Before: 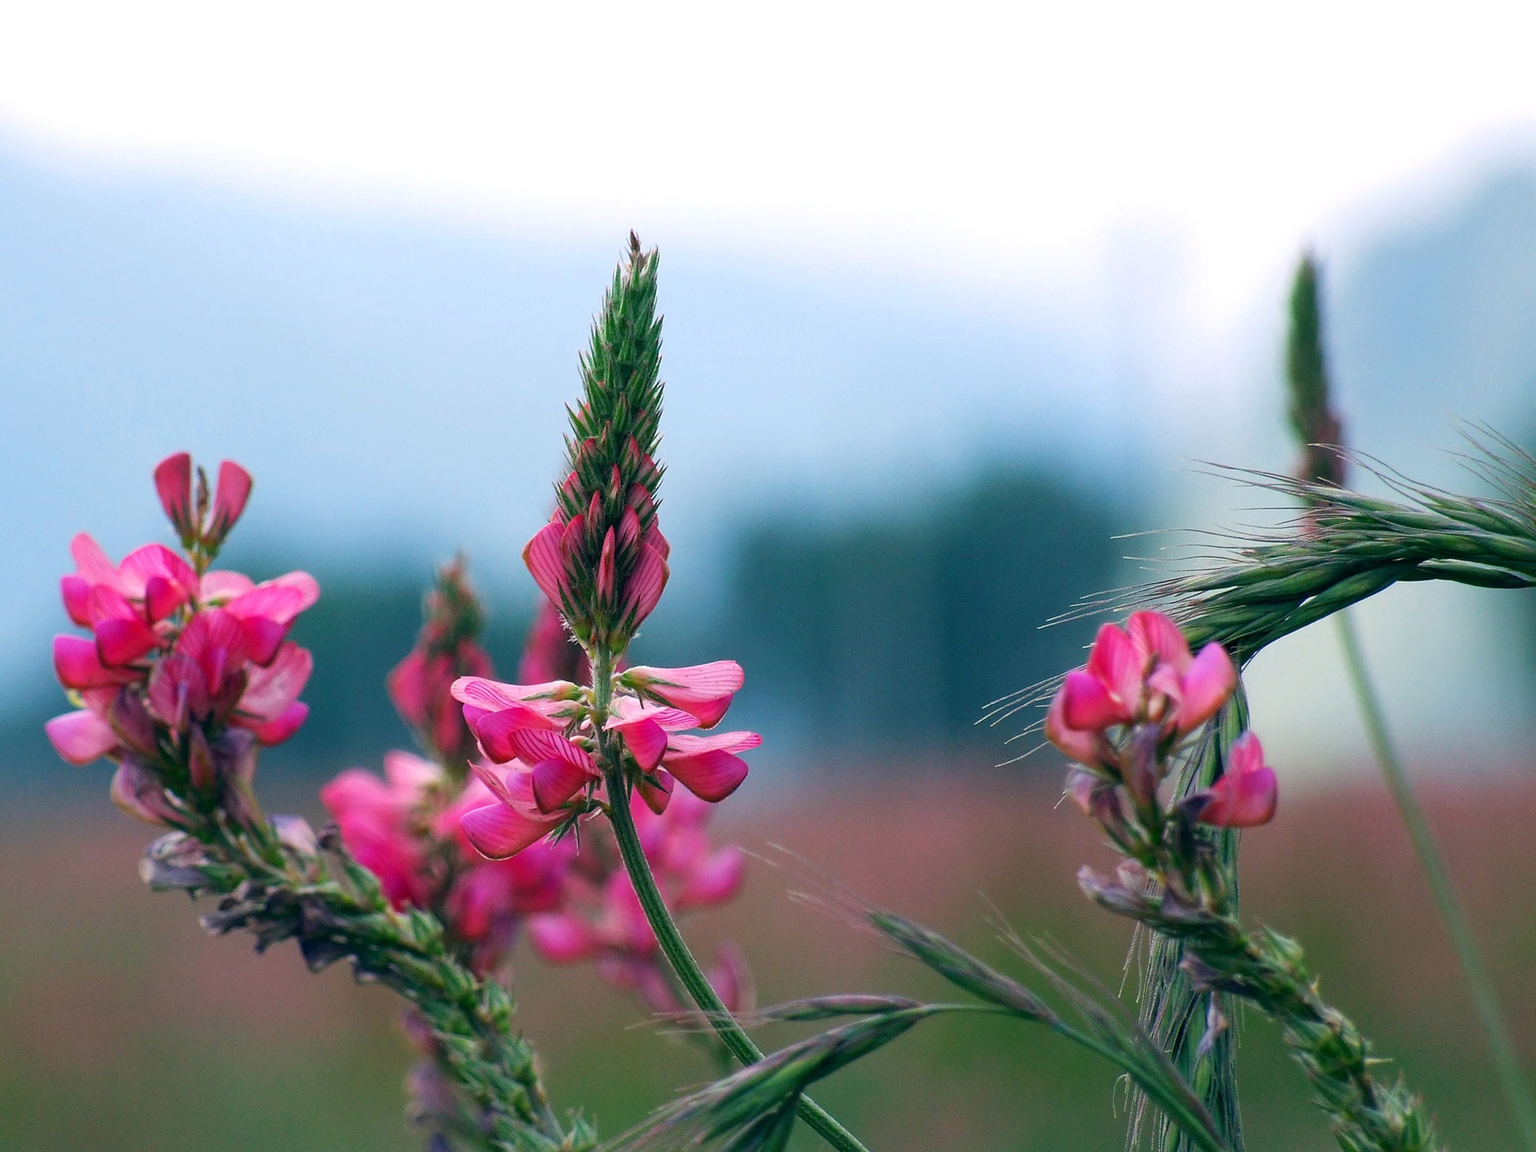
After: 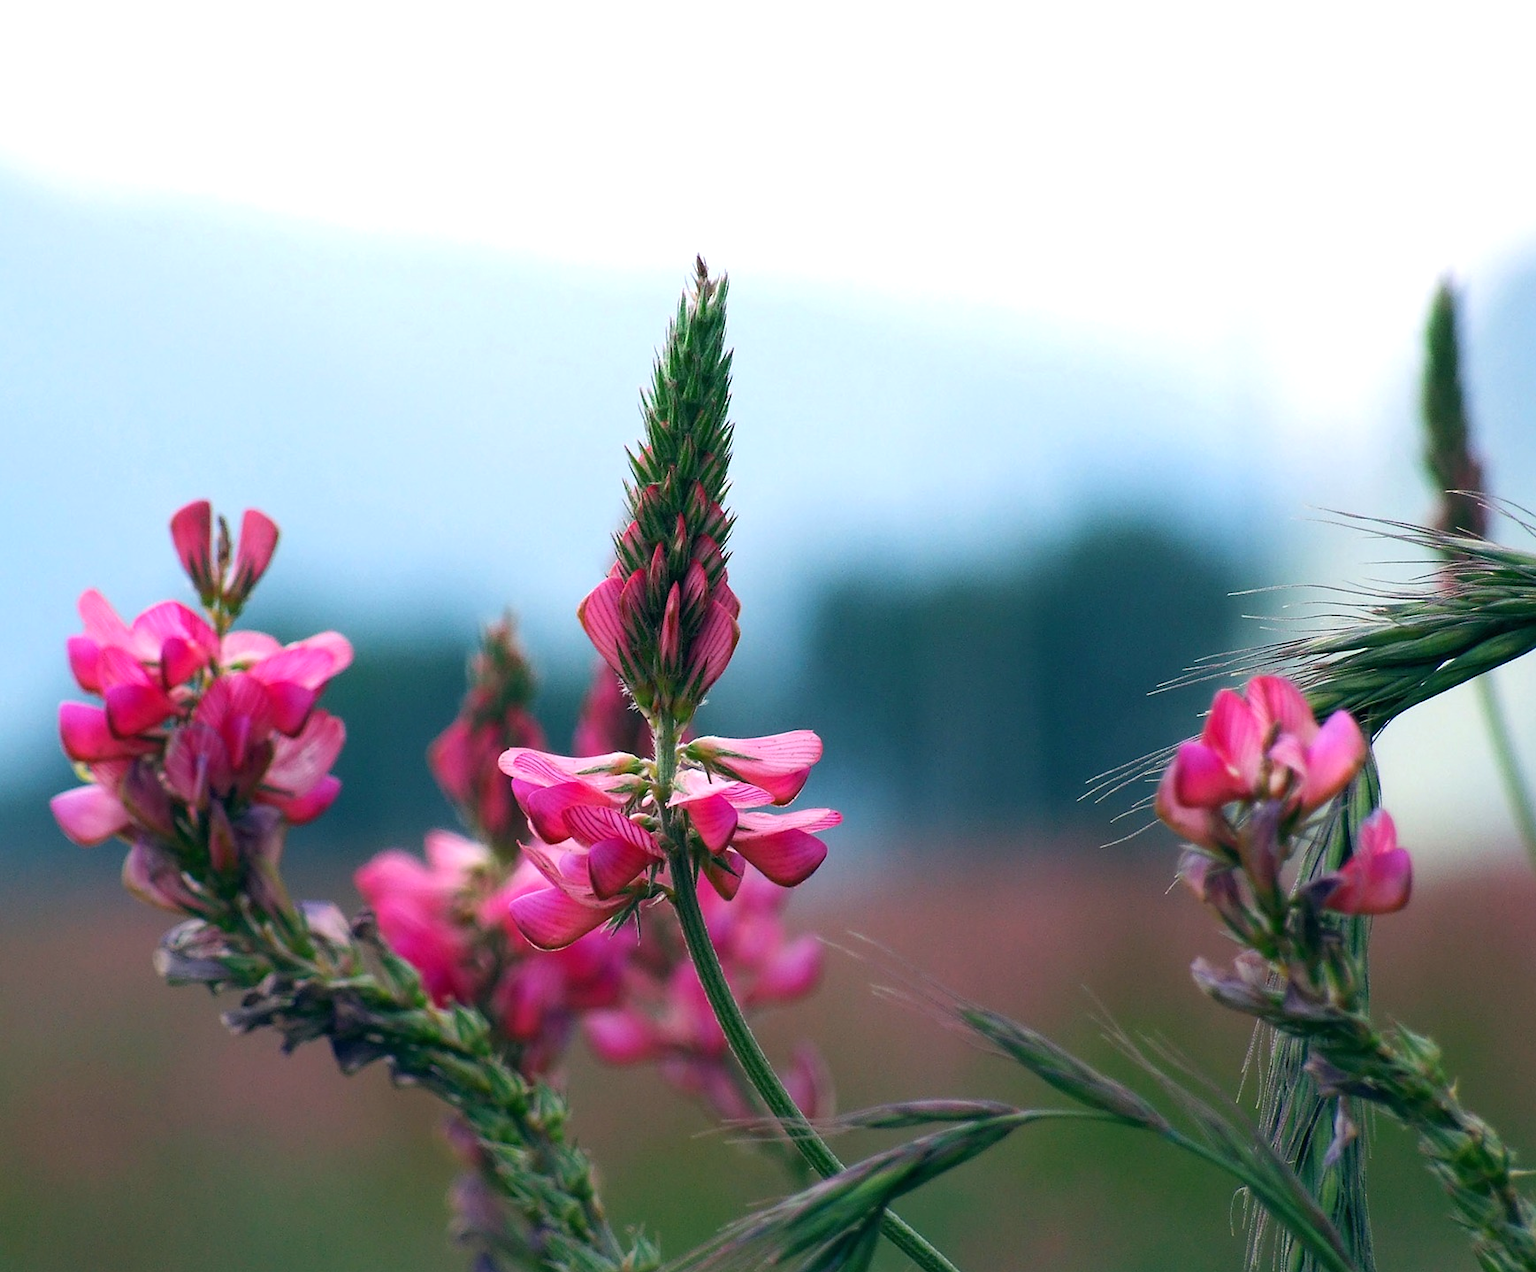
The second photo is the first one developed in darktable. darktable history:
crop: right 9.523%, bottom 0.02%
tone equalizer: -8 EV -0.001 EV, -7 EV 0.001 EV, -6 EV -0.005 EV, -5 EV -0.008 EV, -4 EV -0.069 EV, -3 EV -0.205 EV, -2 EV -0.288 EV, -1 EV 0.121 EV, +0 EV 0.301 EV
